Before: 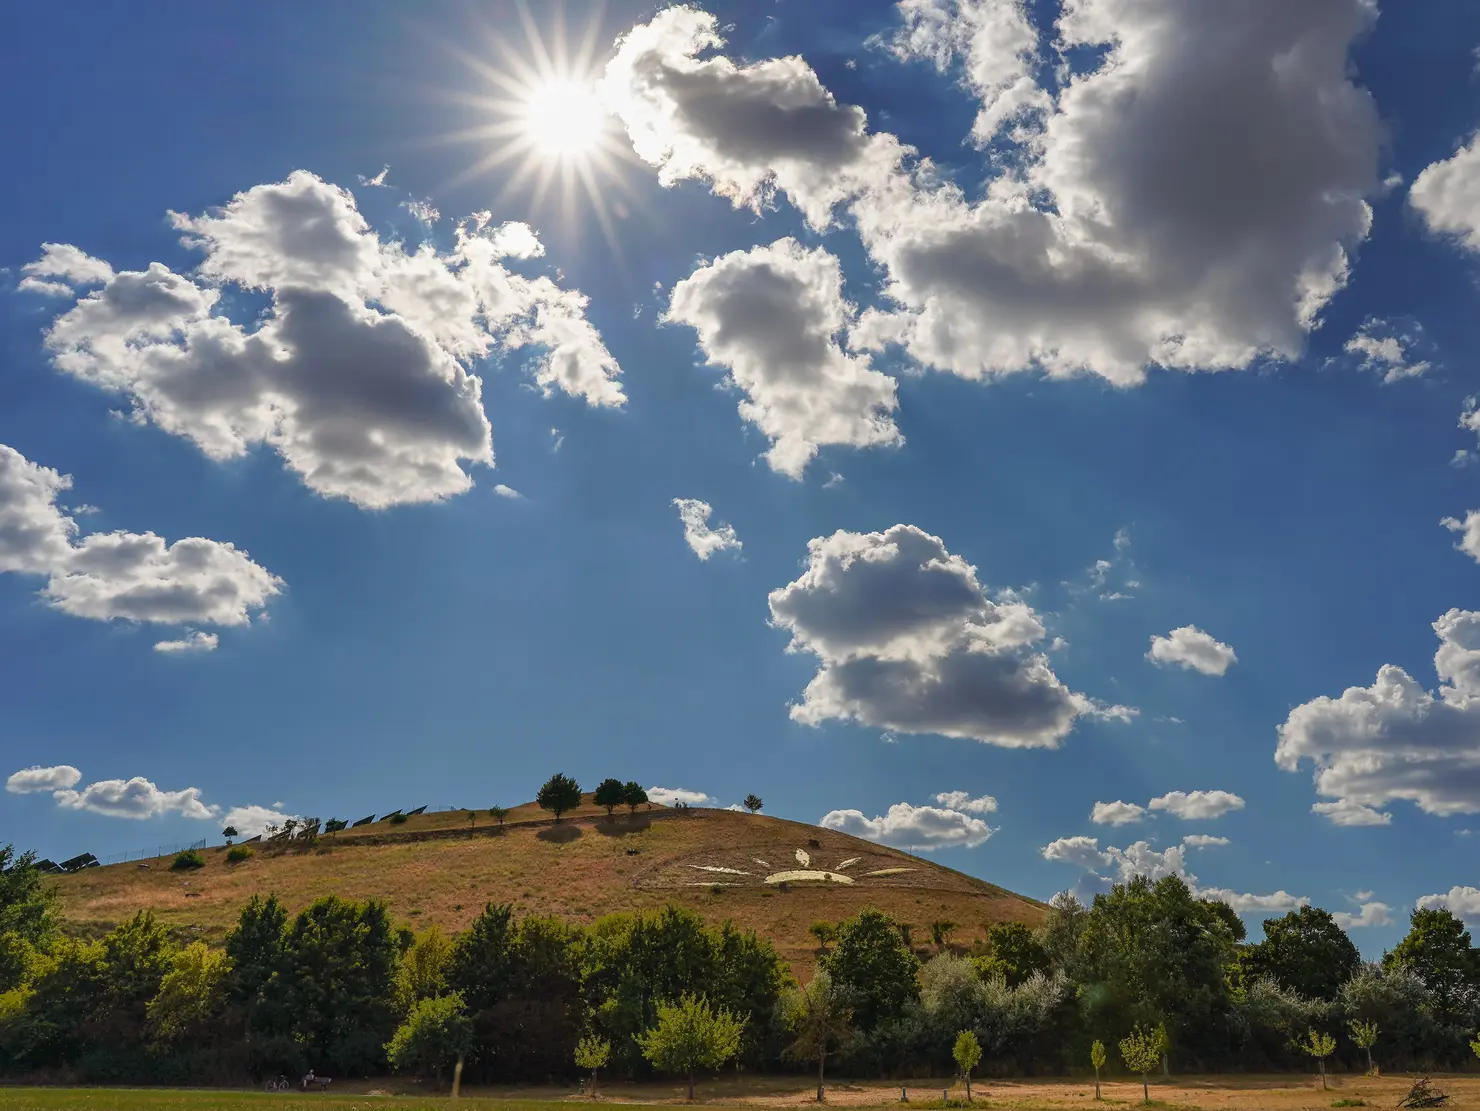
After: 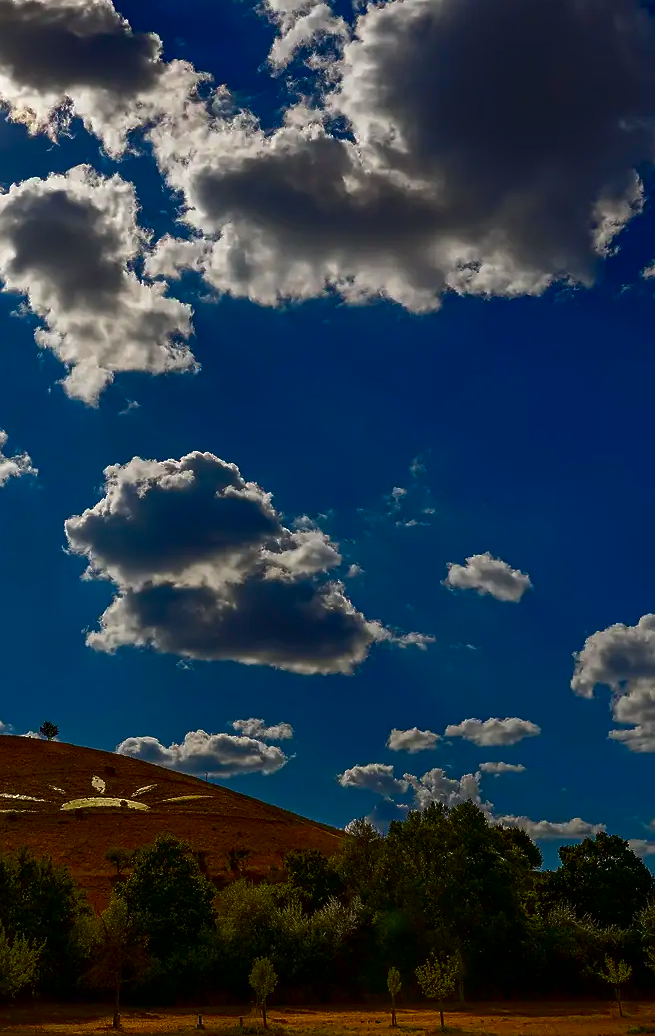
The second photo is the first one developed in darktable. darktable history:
sharpen: radius 1, threshold 1
contrast brightness saturation: brightness -0.52
crop: left 47.628%, top 6.643%, right 7.874%
haze removal: compatibility mode true, adaptive false
color balance rgb: linear chroma grading › global chroma 15%, perceptual saturation grading › global saturation 30%
